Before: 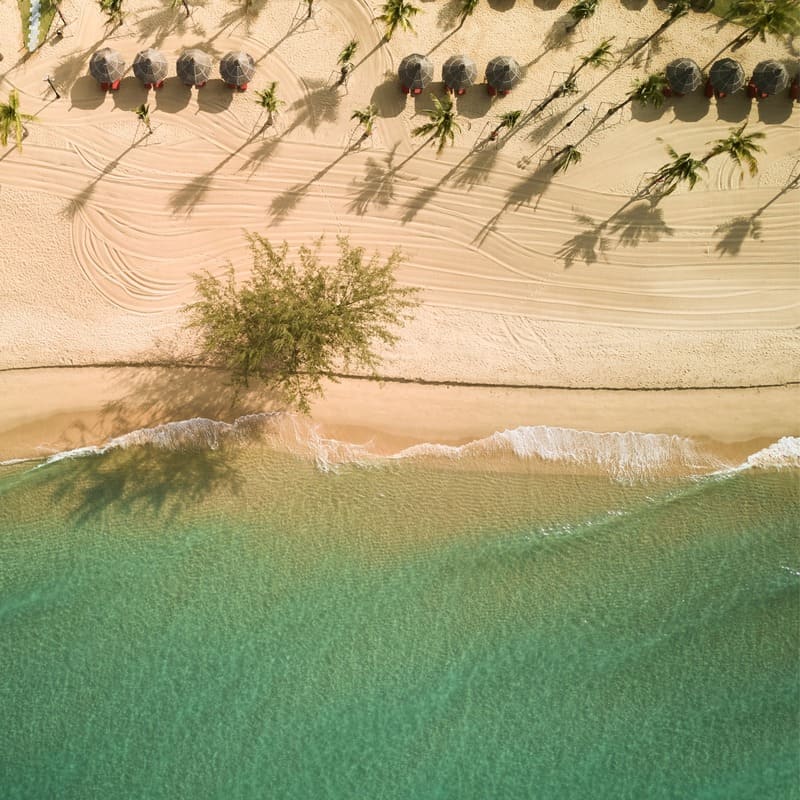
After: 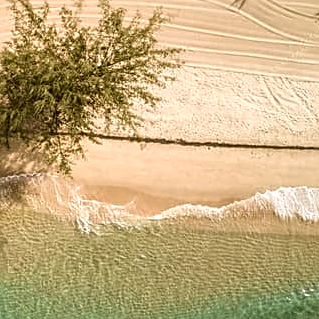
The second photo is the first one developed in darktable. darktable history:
sharpen: on, module defaults
crop: left 30%, top 30%, right 30%, bottom 30%
local contrast: highlights 60%, shadows 60%, detail 160%
